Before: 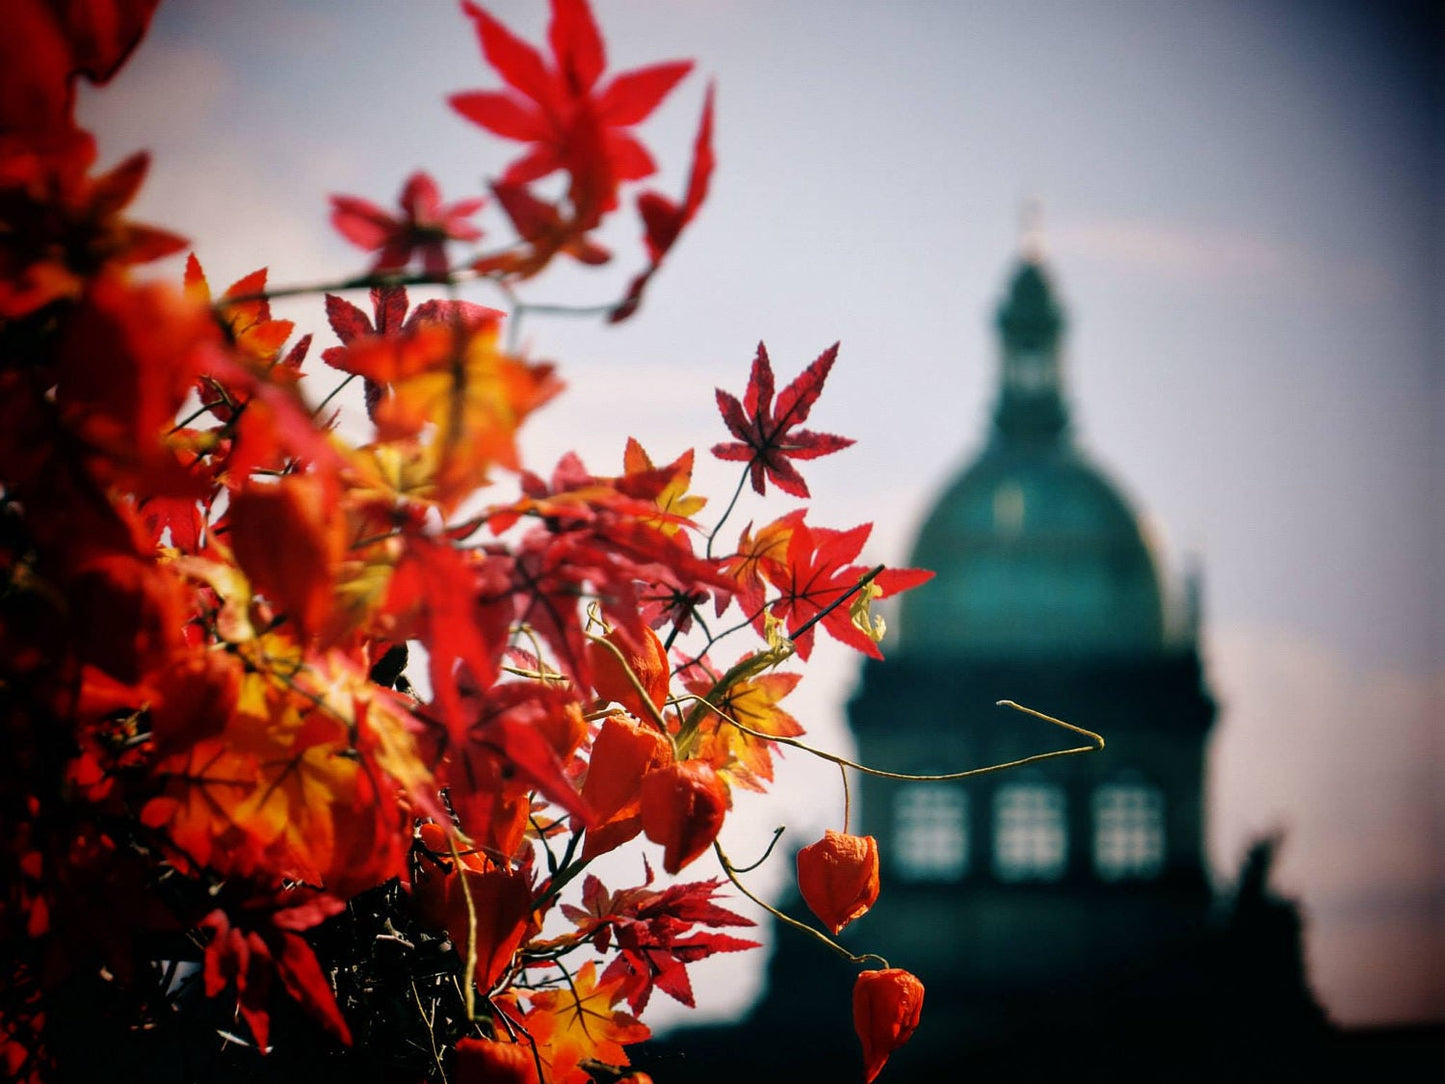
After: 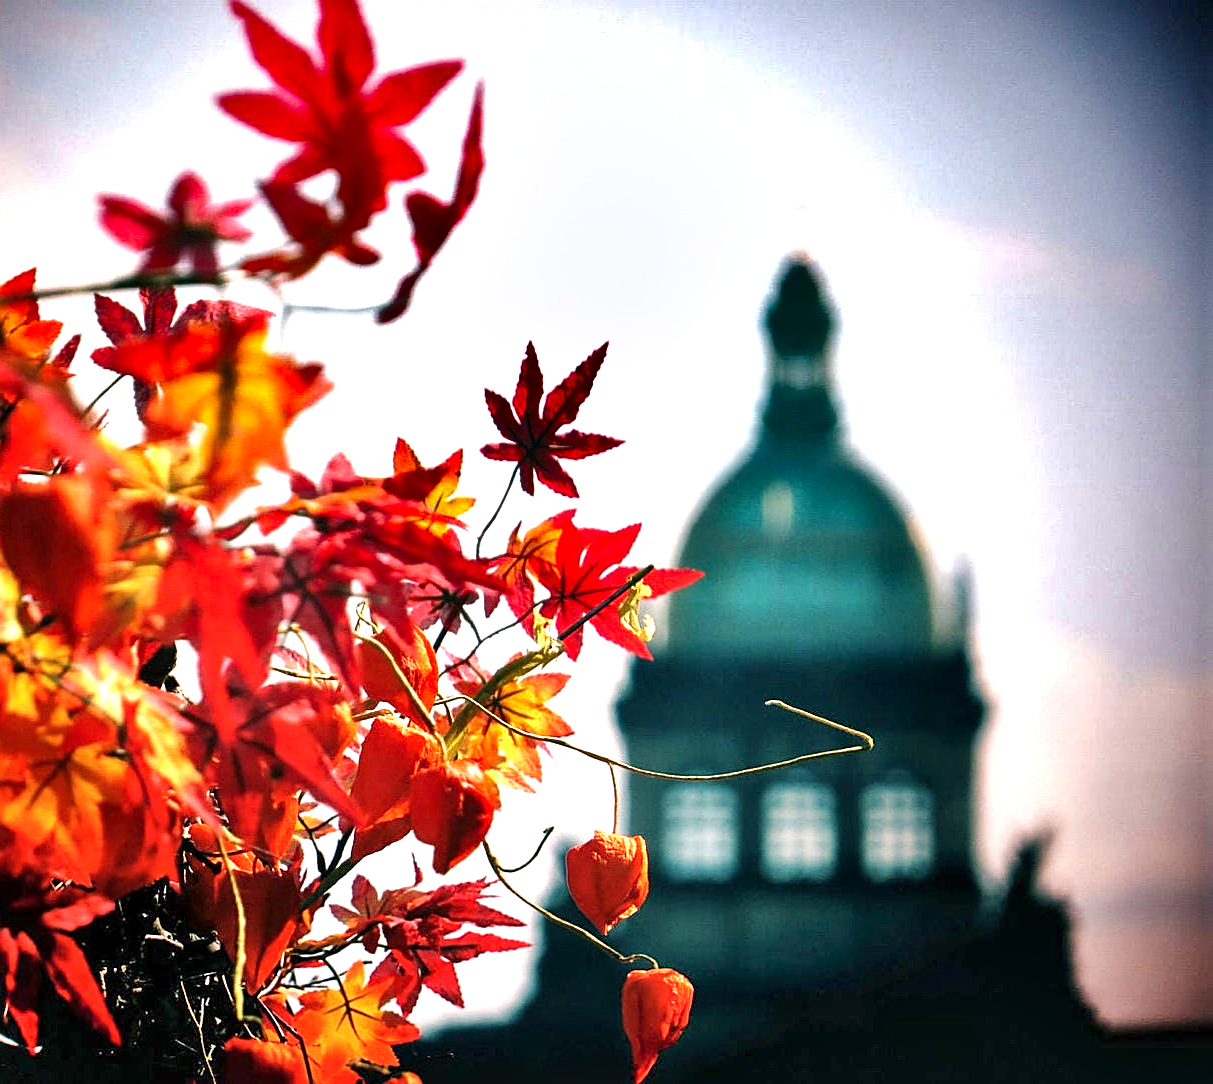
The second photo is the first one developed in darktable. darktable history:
exposure: black level correction 0, exposure 1.095 EV, compensate exposure bias true, compensate highlight preservation false
crop: left 15.998%
sharpen: amount 0.49
shadows and highlights: low approximation 0.01, soften with gaussian
local contrast: mode bilateral grid, contrast 19, coarseness 49, detail 132%, midtone range 0.2
